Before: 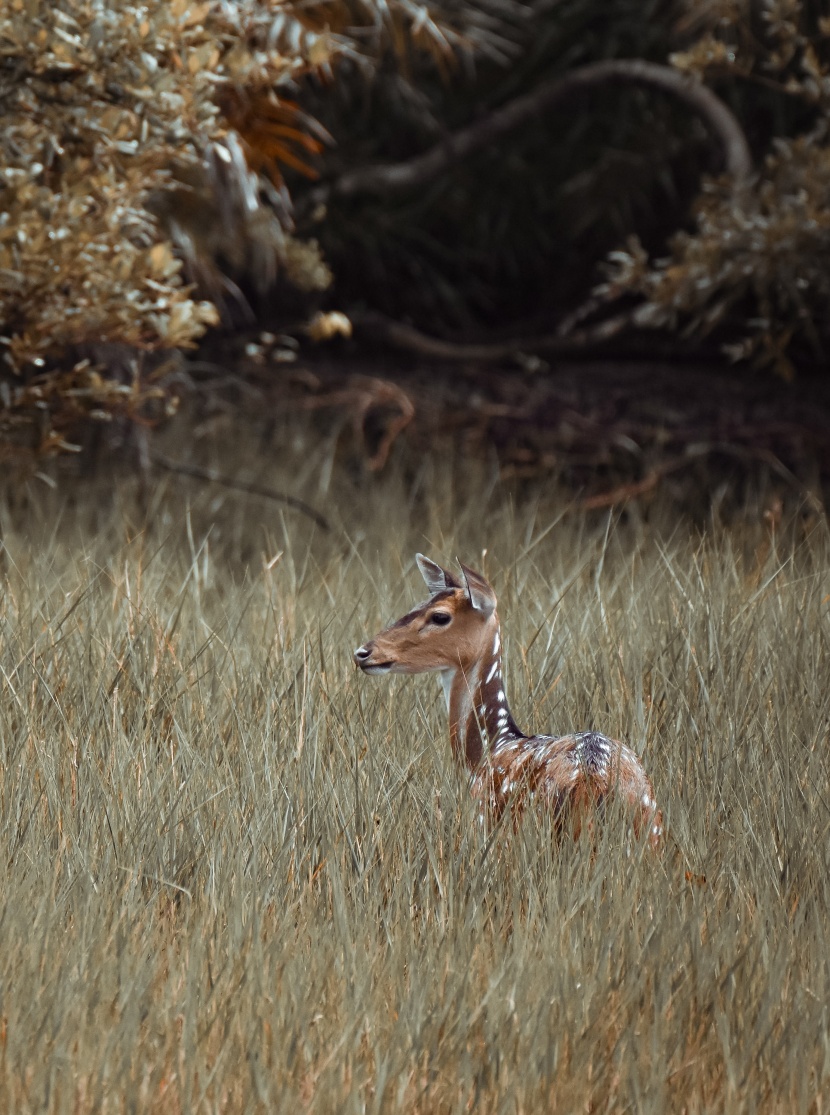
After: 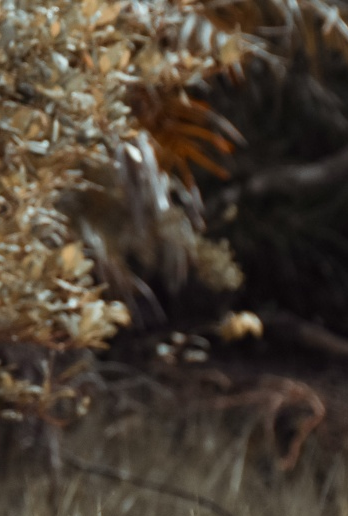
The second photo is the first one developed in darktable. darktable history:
tone equalizer: on, module defaults
crop and rotate: left 10.817%, top 0.062%, right 47.194%, bottom 53.626%
